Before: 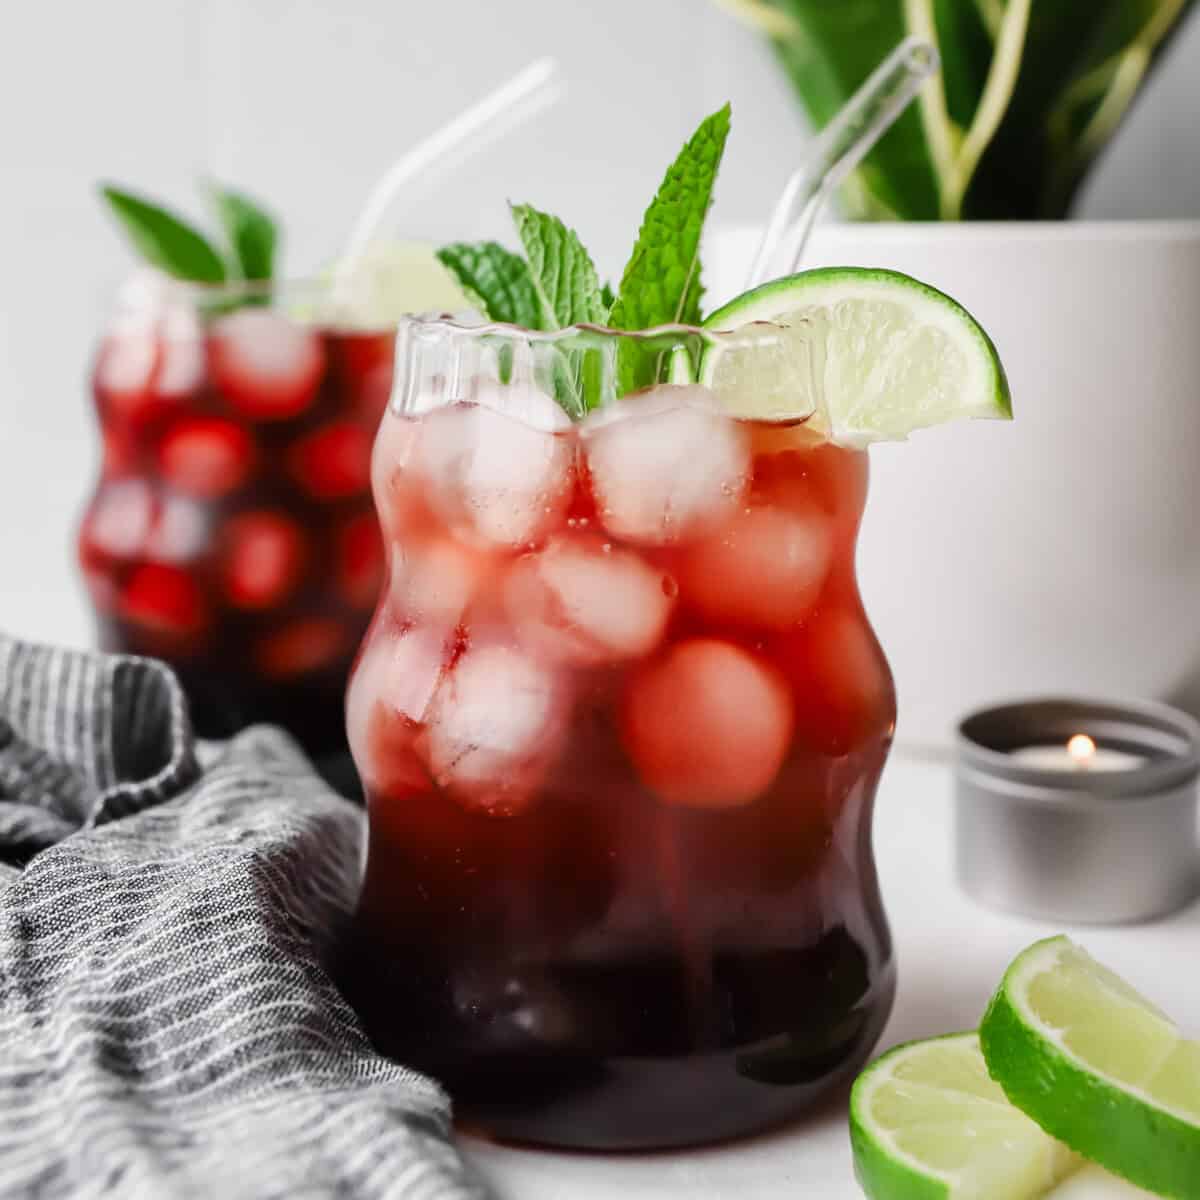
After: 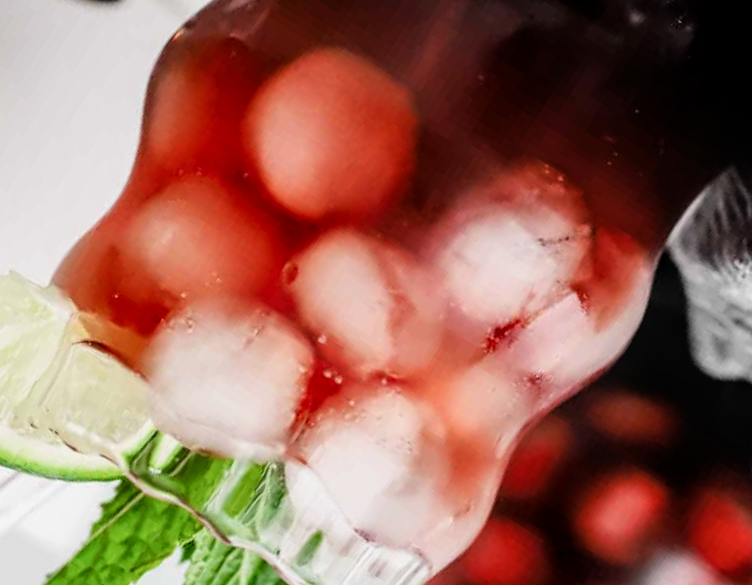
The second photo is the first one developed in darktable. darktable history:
filmic rgb: black relative exposure -8.05 EV, white relative exposure 3.01 EV, hardness 5.4, contrast 1.265
crop and rotate: angle 147.73°, left 9.102%, top 15.686%, right 4.383%, bottom 16.971%
tone equalizer: on, module defaults
local contrast: on, module defaults
